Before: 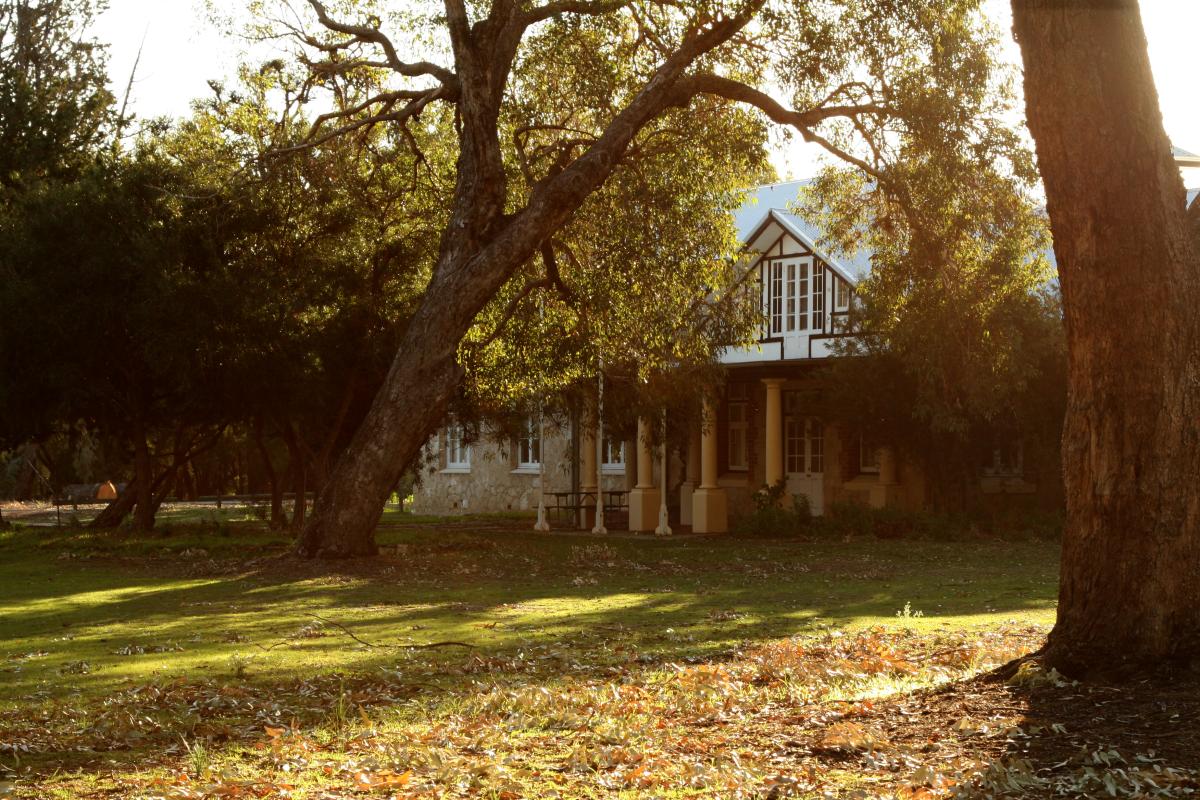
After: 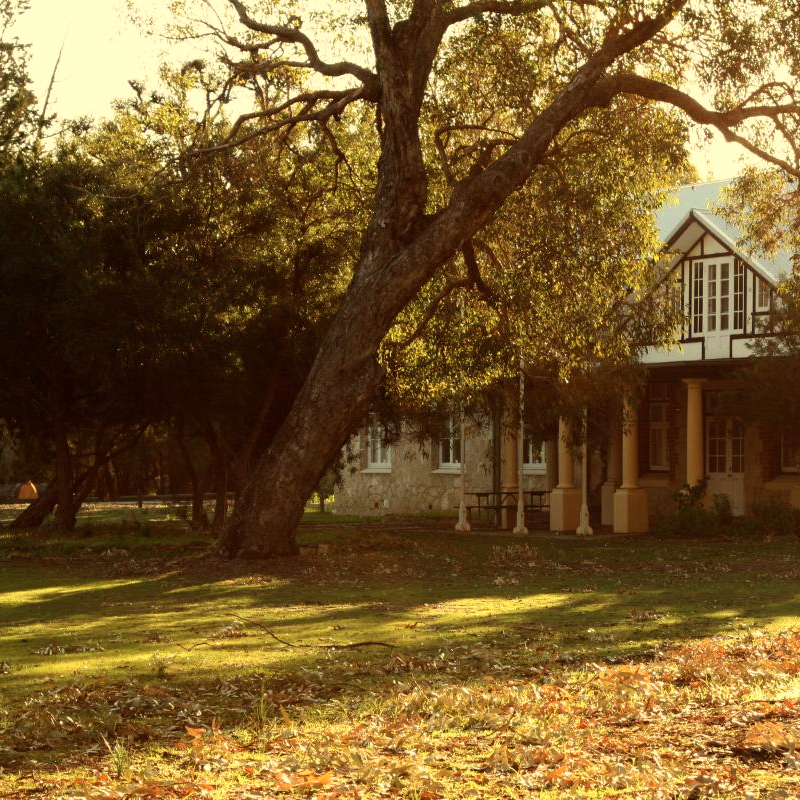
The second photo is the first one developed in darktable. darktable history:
crop and rotate: left 6.617%, right 26.717%
contrast brightness saturation: saturation -0.05
white balance: red 1.08, blue 0.791
